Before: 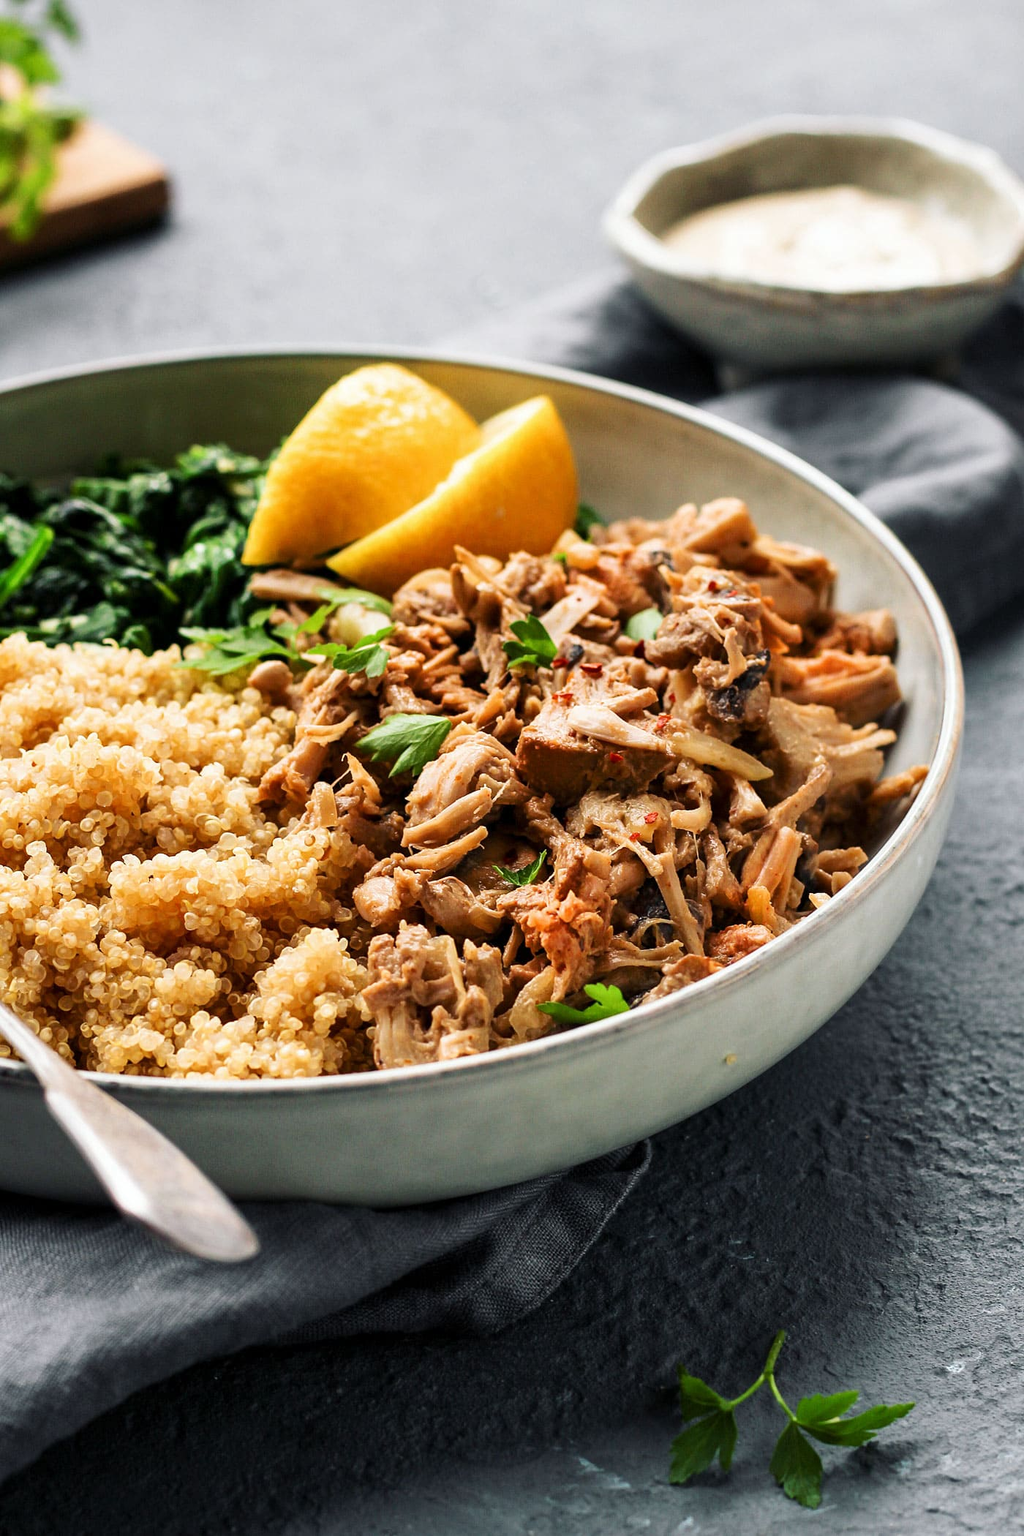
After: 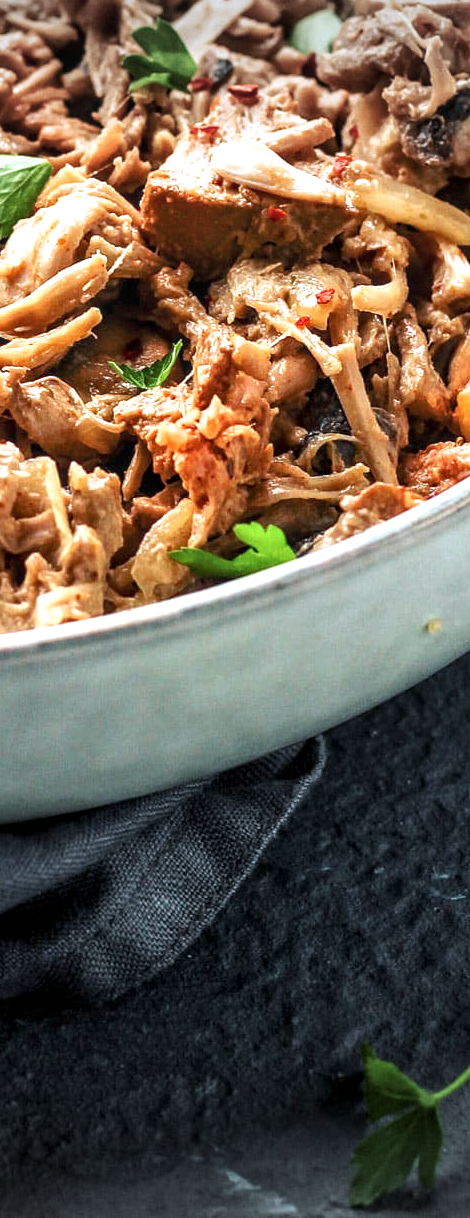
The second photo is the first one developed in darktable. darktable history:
vignetting: fall-off start 100.79%, width/height ratio 1.319, unbound false
exposure: exposure 0.6 EV, compensate highlight preservation false
color correction: highlights a* -4.22, highlights b* -10.6
local contrast: on, module defaults
crop: left 40.412%, top 39.16%, right 26.002%, bottom 2.811%
